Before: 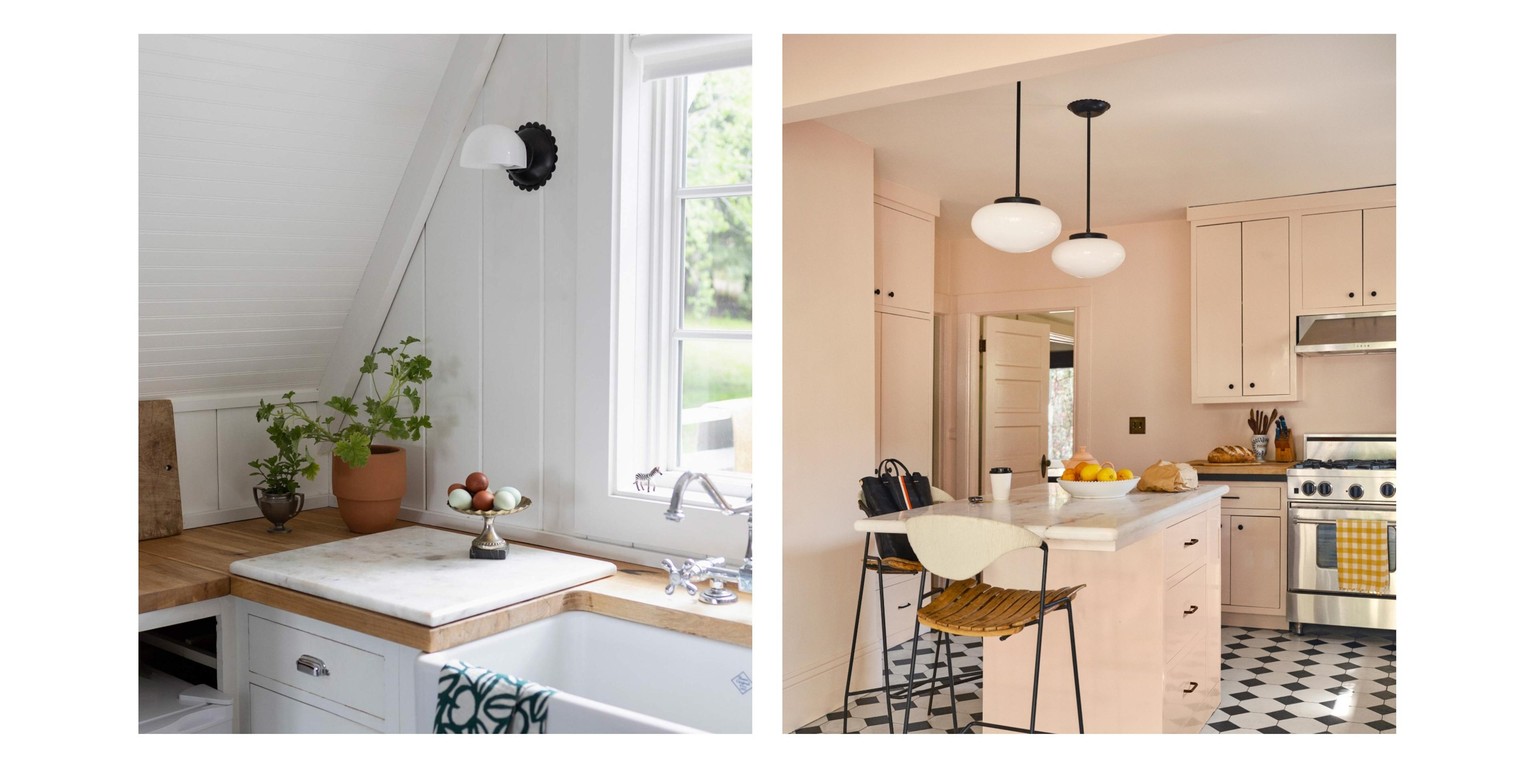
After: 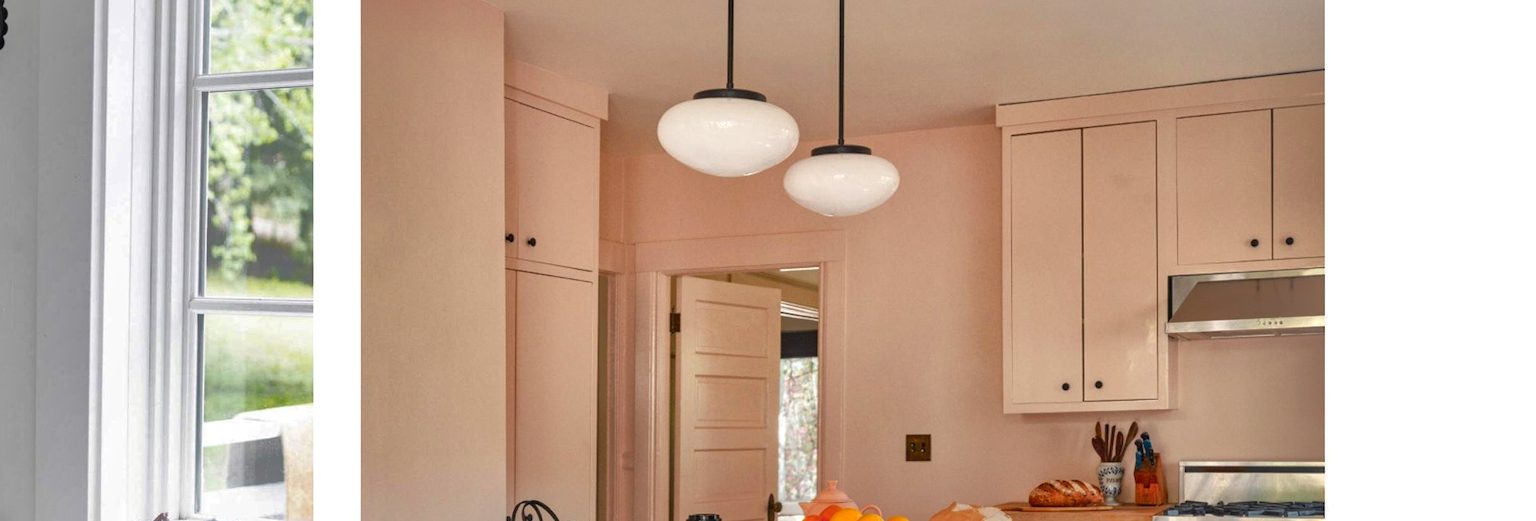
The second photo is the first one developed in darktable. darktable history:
crop: left 36.005%, top 18.293%, right 0.31%, bottom 38.444%
local contrast: on, module defaults
color zones: curves: ch1 [(0.235, 0.558) (0.75, 0.5)]; ch2 [(0.25, 0.462) (0.749, 0.457)], mix 40.67%
shadows and highlights: shadows 40, highlights -60
